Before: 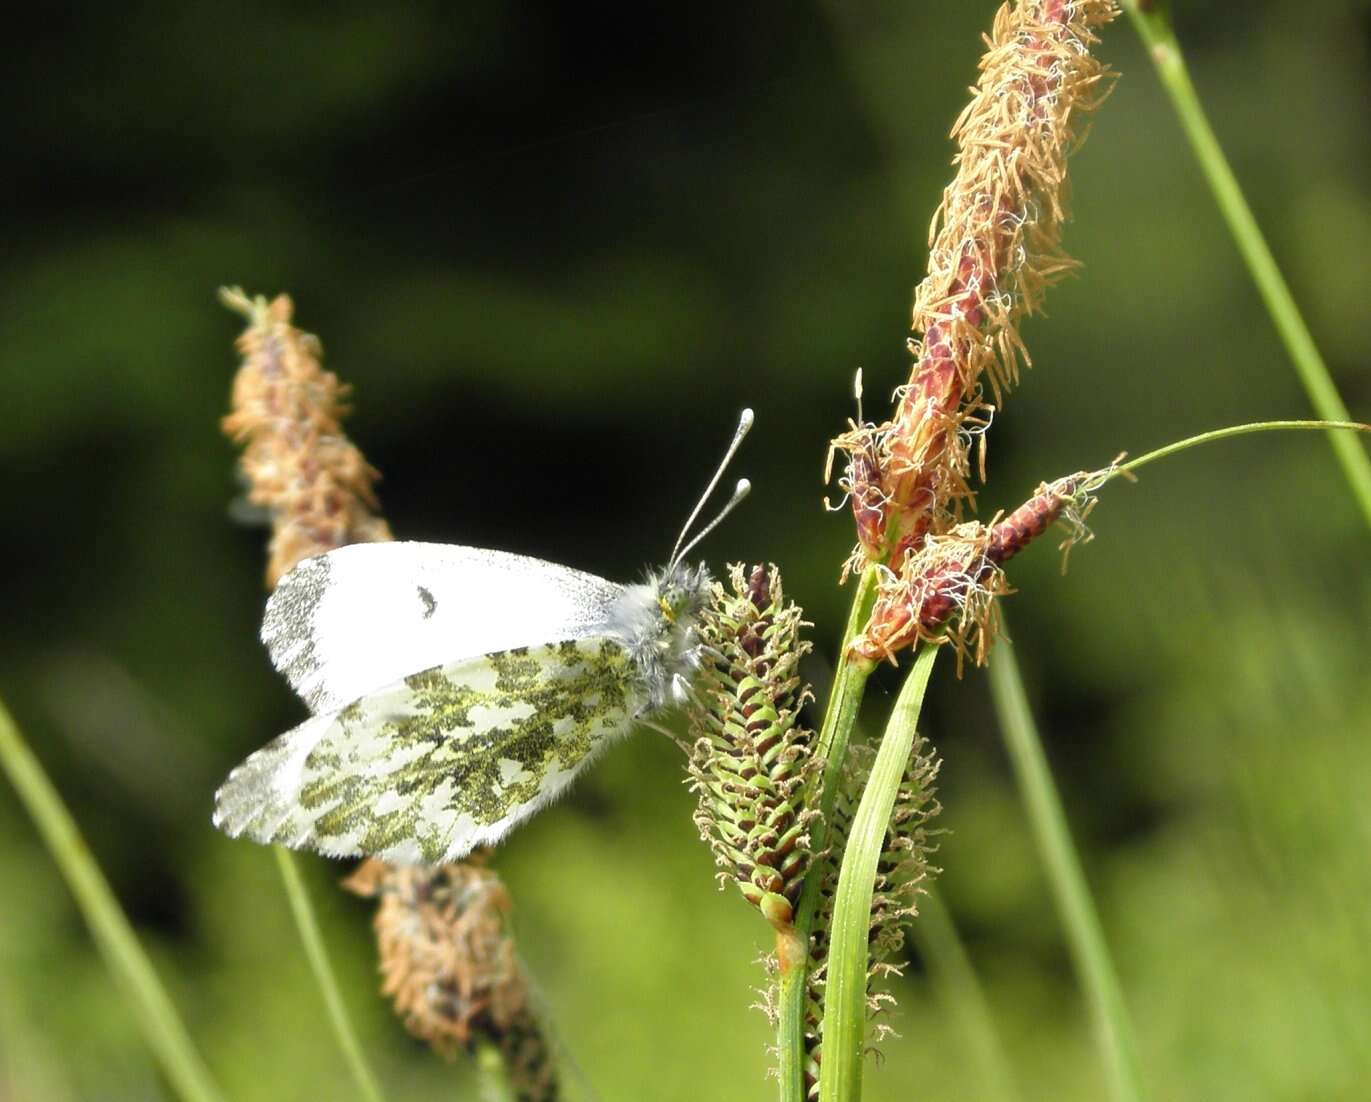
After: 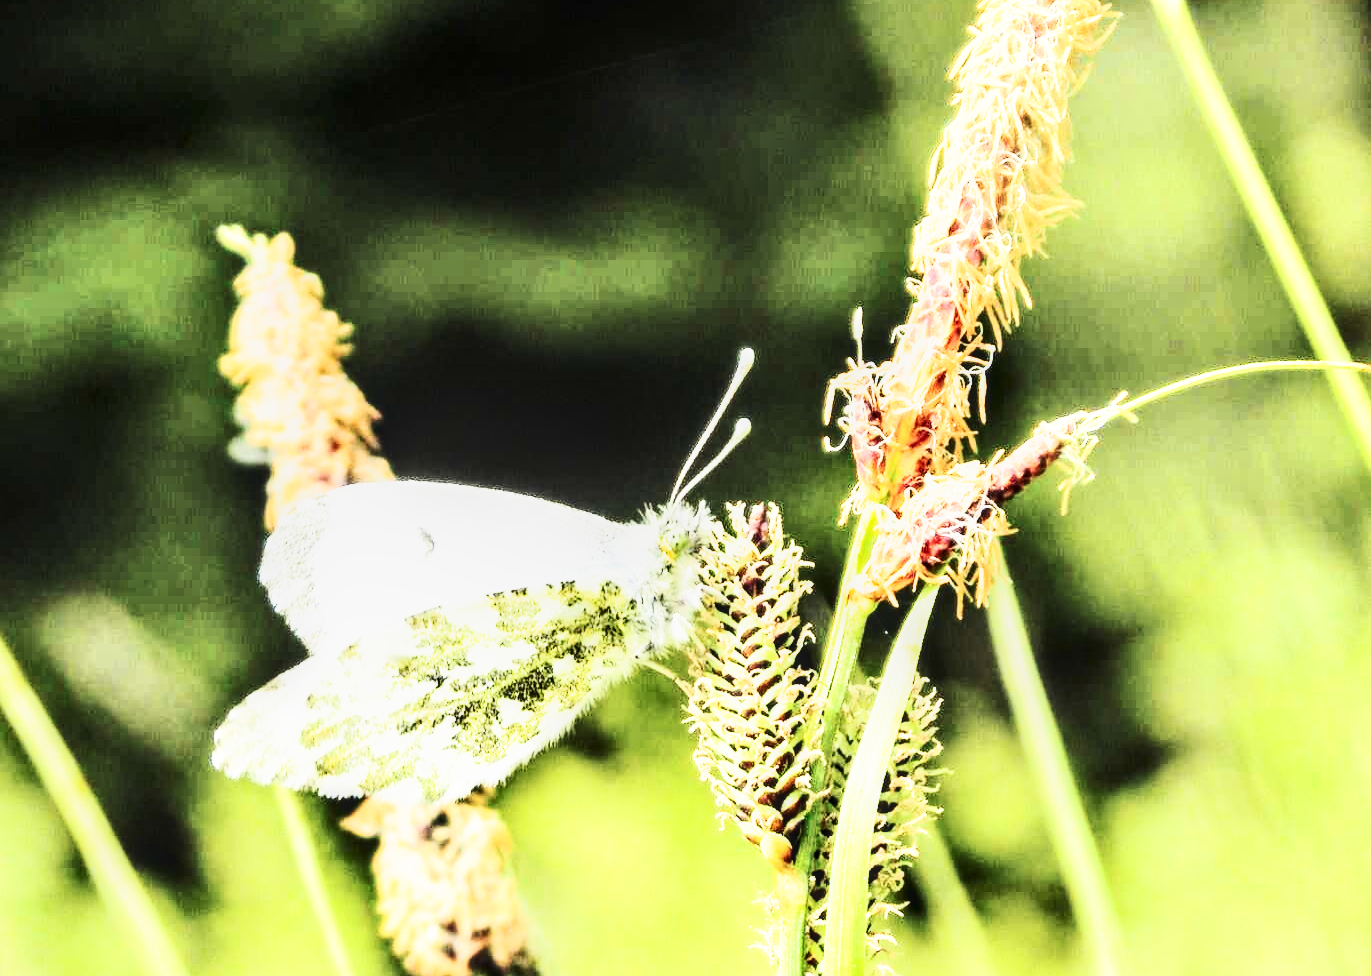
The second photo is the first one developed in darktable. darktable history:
local contrast: on, module defaults
crop and rotate: top 5.454%, bottom 5.897%
tone curve: curves: ch0 [(0, 0) (0.003, 0.003) (0.011, 0.011) (0.025, 0.026) (0.044, 0.045) (0.069, 0.087) (0.1, 0.141) (0.136, 0.202) (0.177, 0.271) (0.224, 0.357) (0.277, 0.461) (0.335, 0.583) (0.399, 0.685) (0.468, 0.782) (0.543, 0.867) (0.623, 0.927) (0.709, 0.96) (0.801, 0.975) (0.898, 0.987) (1, 1)], color space Lab, independent channels, preserve colors none
contrast brightness saturation: brightness -0.096
contrast equalizer: y [[0.545, 0.572, 0.59, 0.59, 0.571, 0.545], [0.5 ×6], [0.5 ×6], [0 ×6], [0 ×6]]
exposure: black level correction -0.002, exposure 0.541 EV, compensate highlight preservation false
base curve: curves: ch0 [(0, 0) (0.036, 0.037) (0.121, 0.228) (0.46, 0.76) (0.859, 0.983) (1, 1)], preserve colors none
